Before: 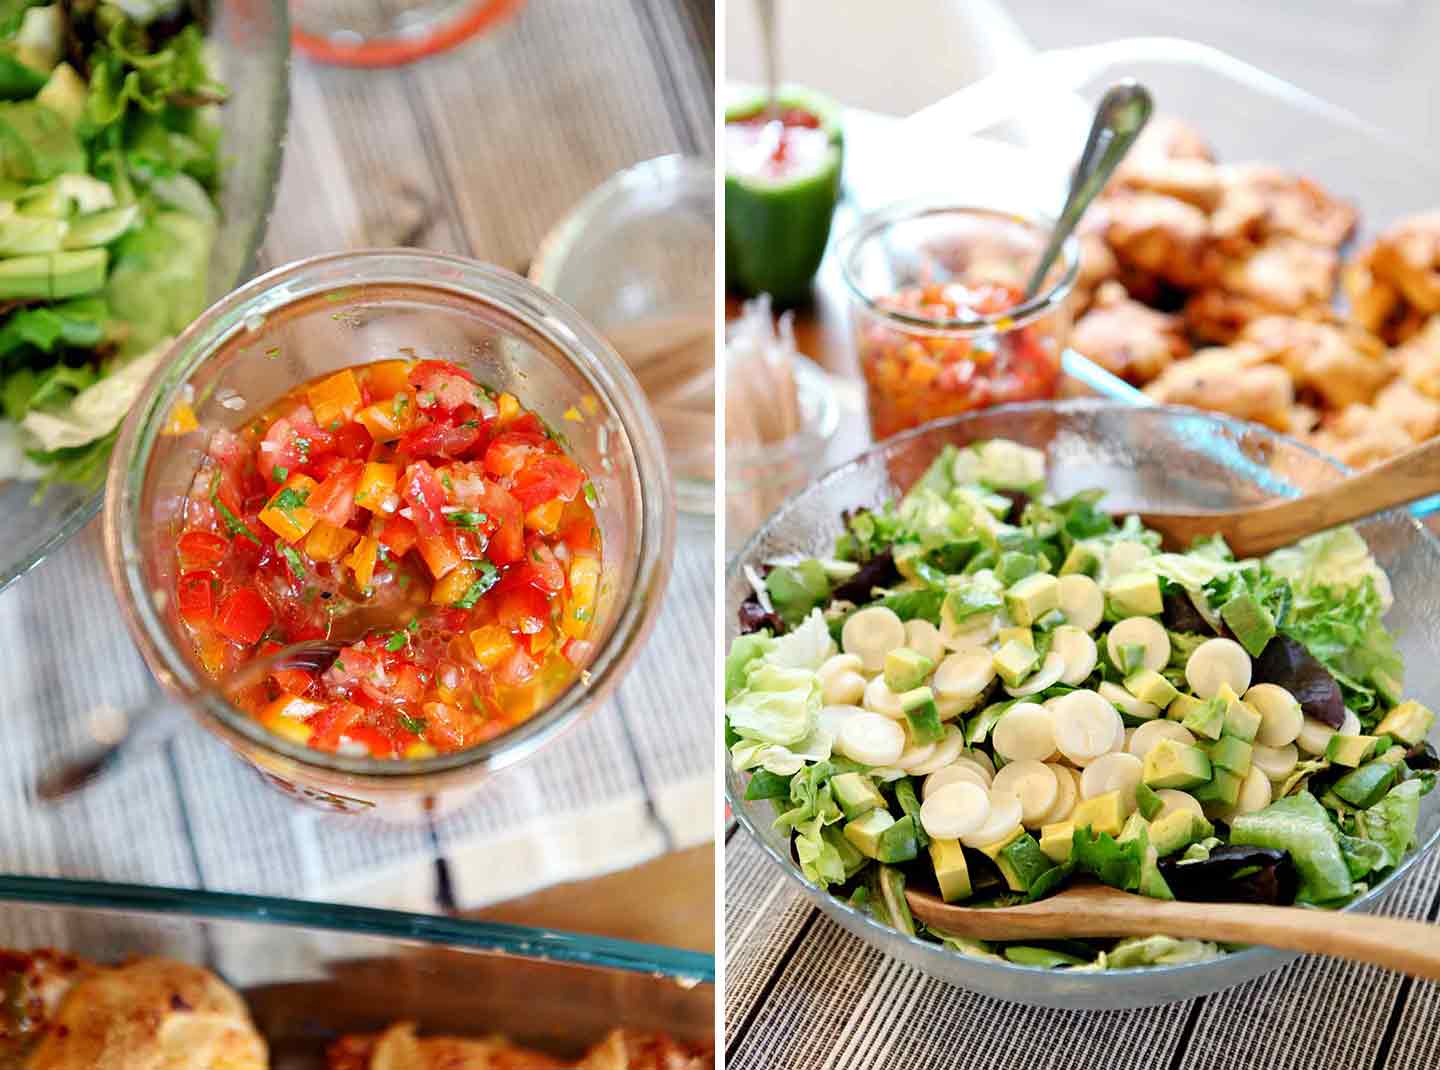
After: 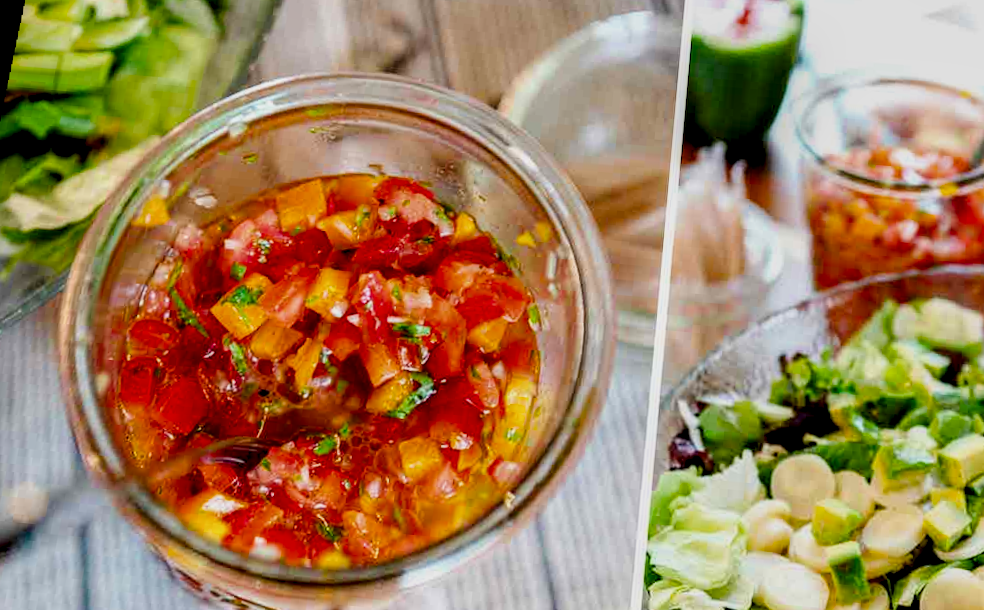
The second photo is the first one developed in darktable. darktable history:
crop and rotate: angle -4.99°, left 2.122%, top 6.945%, right 27.566%, bottom 30.519%
filmic rgb: hardness 4.17
color balance rgb: perceptual saturation grading › global saturation 25%, global vibrance 20%
rotate and perspective: rotation 0.128°, lens shift (vertical) -0.181, lens shift (horizontal) -0.044, shear 0.001, automatic cropping off
contrast brightness saturation: brightness -0.09
local contrast: detail 150%
